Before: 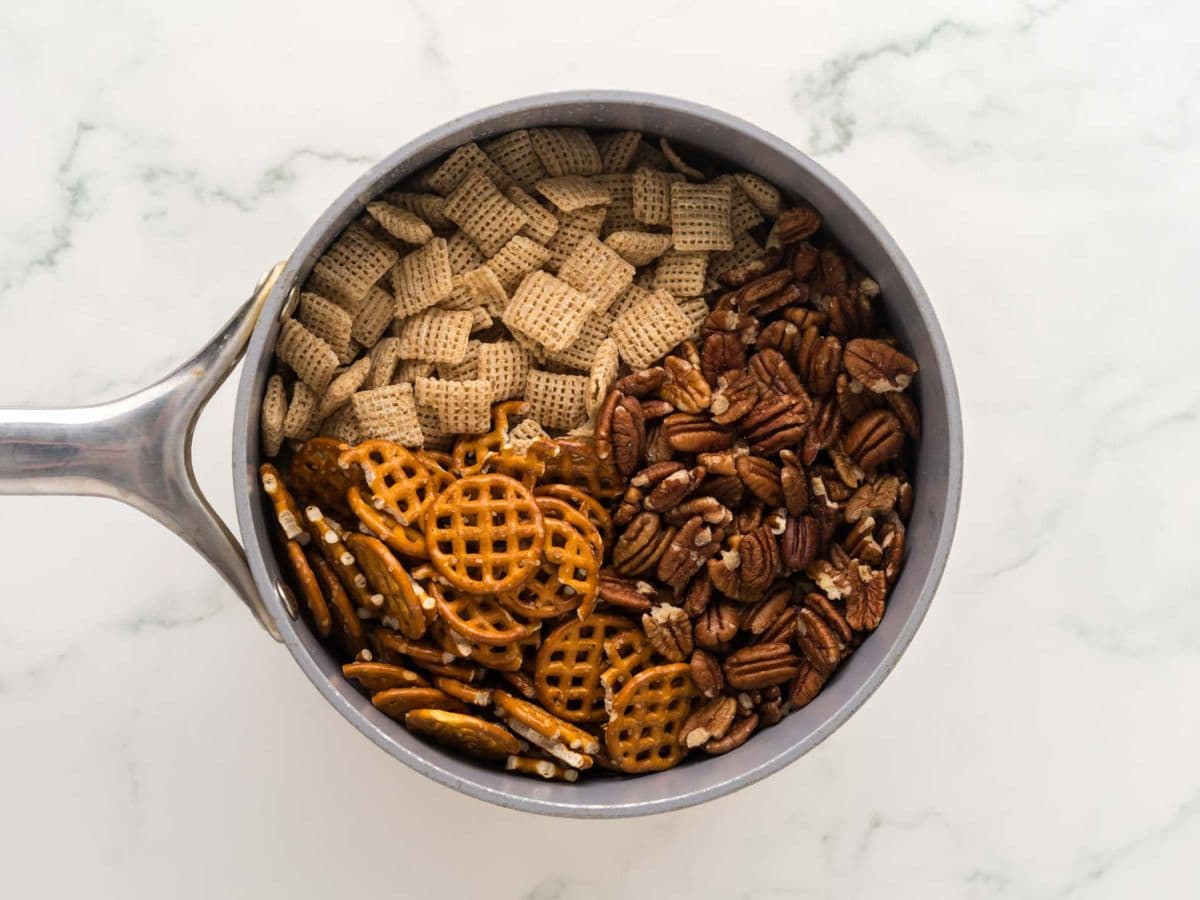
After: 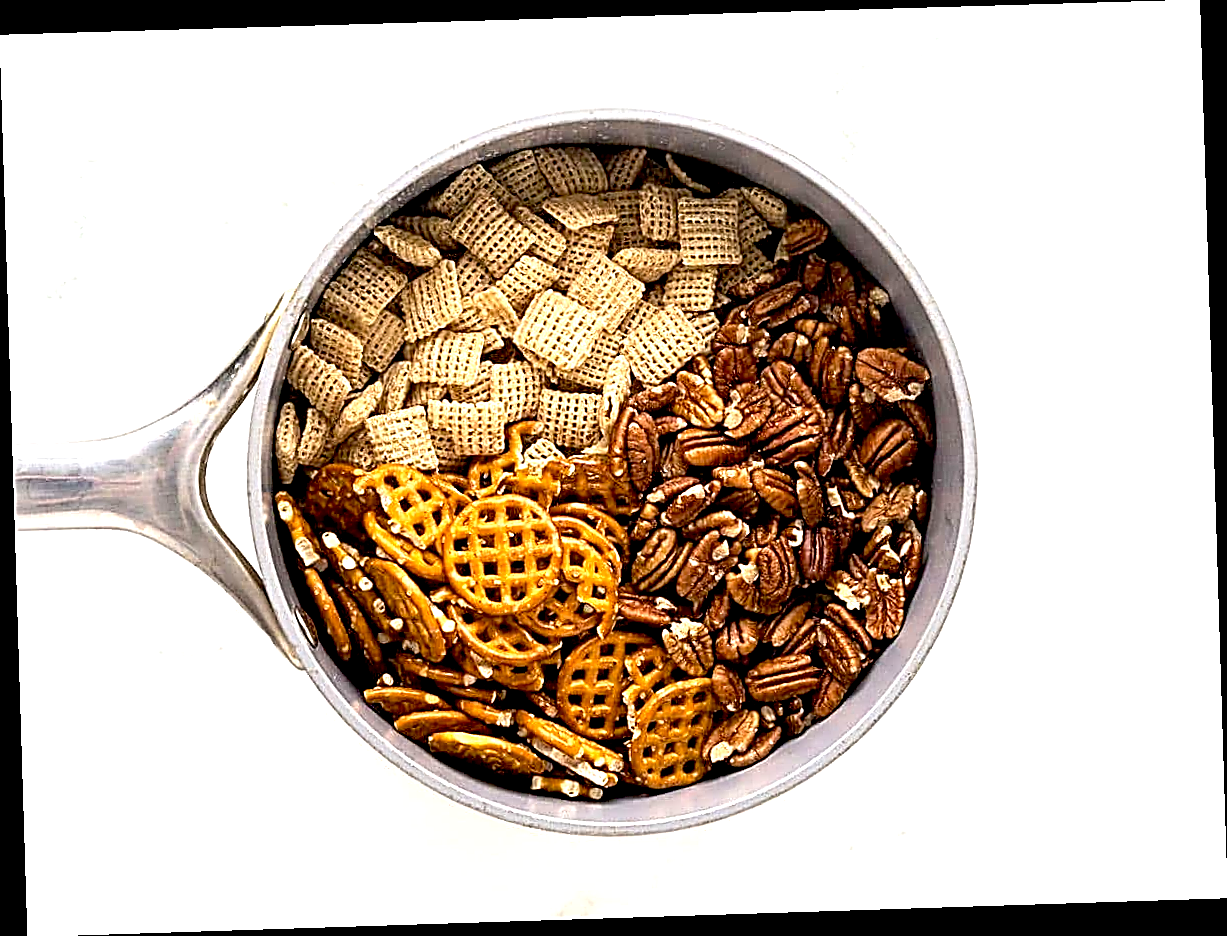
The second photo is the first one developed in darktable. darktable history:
rotate and perspective: rotation -1.77°, lens shift (horizontal) 0.004, automatic cropping off
sharpen: amount 2
exposure: black level correction 0.011, exposure 1.088 EV, compensate exposure bias true, compensate highlight preservation false
